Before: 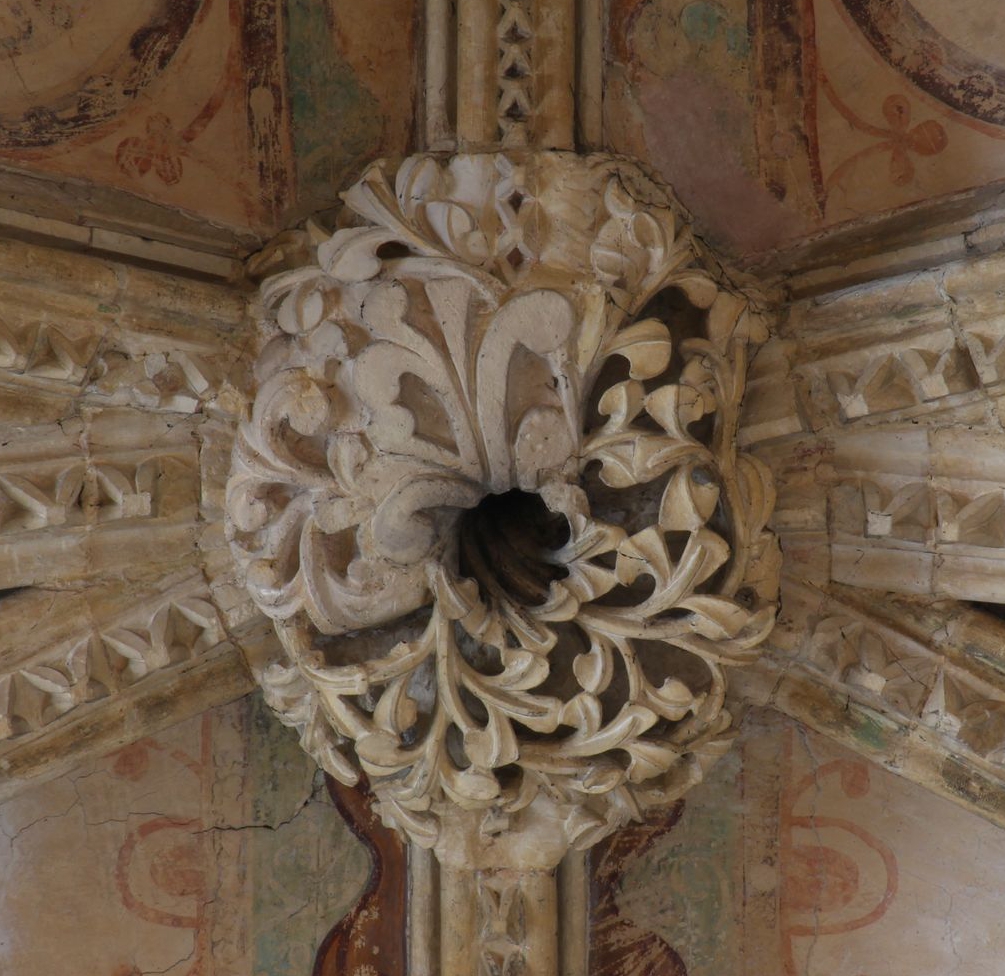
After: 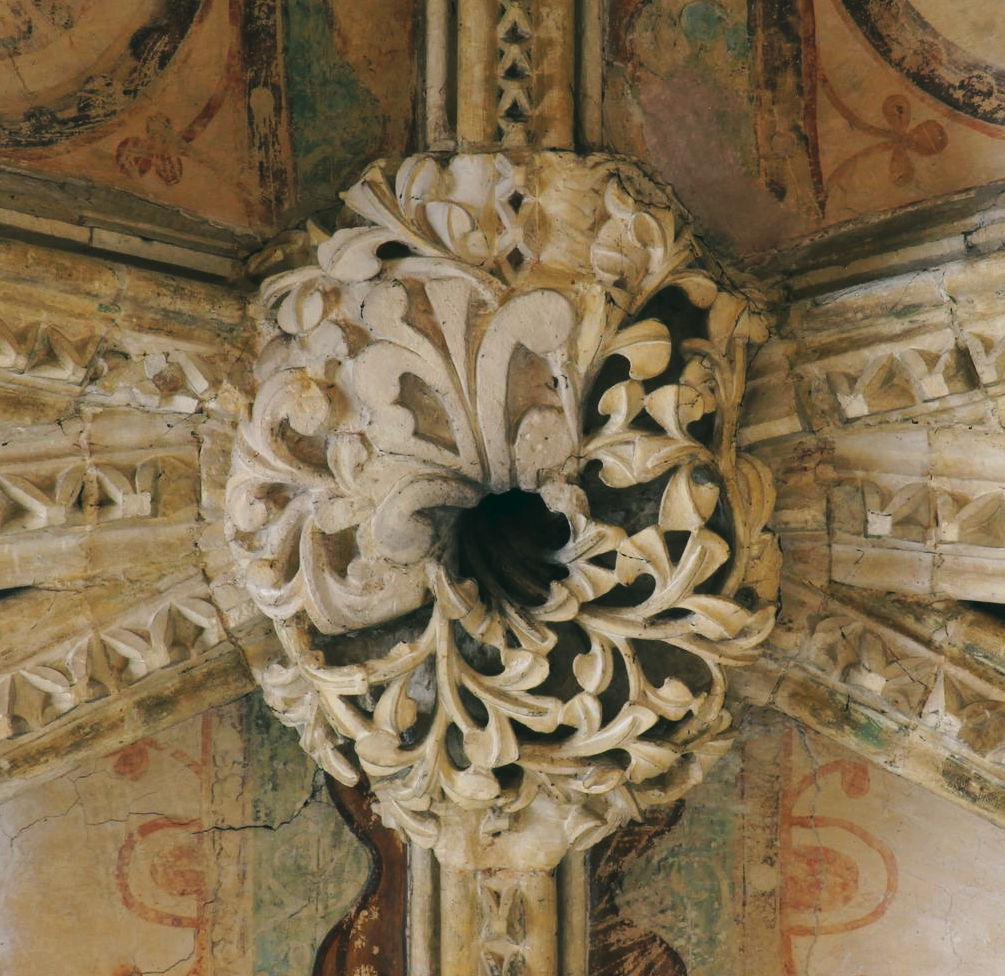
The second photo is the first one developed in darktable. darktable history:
tone curve: curves: ch0 [(0, 0) (0.003, 0.046) (0.011, 0.052) (0.025, 0.059) (0.044, 0.069) (0.069, 0.084) (0.1, 0.107) (0.136, 0.133) (0.177, 0.171) (0.224, 0.216) (0.277, 0.293) (0.335, 0.371) (0.399, 0.481) (0.468, 0.577) (0.543, 0.662) (0.623, 0.749) (0.709, 0.831) (0.801, 0.891) (0.898, 0.942) (1, 1)], preserve colors none
color look up table: target L [99.69, 98.19, 88.68, 93.37, 88.99, 76.46, 70.86, 60.23, 54.64, 56.4, 39.42, 15.38, 201.08, 77.85, 72.07, 67.4, 68.64, 56.78, 57.96, 57.11, 55.33, 53.78, 51.3, 40.89, 41.14, 31.13, 17.11, 97.46, 86.03, 72.41, 71.53, 72.18, 59.88, 55.97, 49.97, 50.36, 41.96, 41.37, 29.65, 30.89, 22.19, 12.32, 5.002, 90.81, 73.84, 60.78, 48.45, 38.37, 32.91], target a [-12.61, -30.96, -19.28, -38.52, -12.58, -32.41, -9.432, -34.61, -23.6, -6.831, -19.97, -22.7, 0, 17.96, 17.27, 33.81, 2.146, 42.85, 38.24, 25.9, 25.99, 41.4, 56.89, 55.63, 6.809, 34.48, 26.22, 11.26, 20.77, 10.22, 1.171, 43.29, 57.43, 19.78, 9.709, 52.47, 14.04, 47.59, -3.186, 38.14, 29.44, 22.35, 1.603, -33.16, -22.83, -7.73, -24.01, 0.558, -14.12], target b [19.48, 50.6, 14.24, 39.01, 50.22, 15.31, 8.139, 32.04, 29.32, 25.52, 12.64, 12.67, -0.001, 21.06, 61.57, 21.29, 64.03, 37.15, 56.02, 16.5, 51.46, 32.92, 21.17, 51.32, 39.57, 41.1, 17.76, -5.757, -12.93, -9.295, 2.66, -30.01, -21.96, -31.85, -59.41, -11.03, -8.079, -34.93, 0.964, -62.31, -11.91, -40.48, -18.67, -1.547, -0.584, -42.37, -17.51, -42.4, -11.28], num patches 49
